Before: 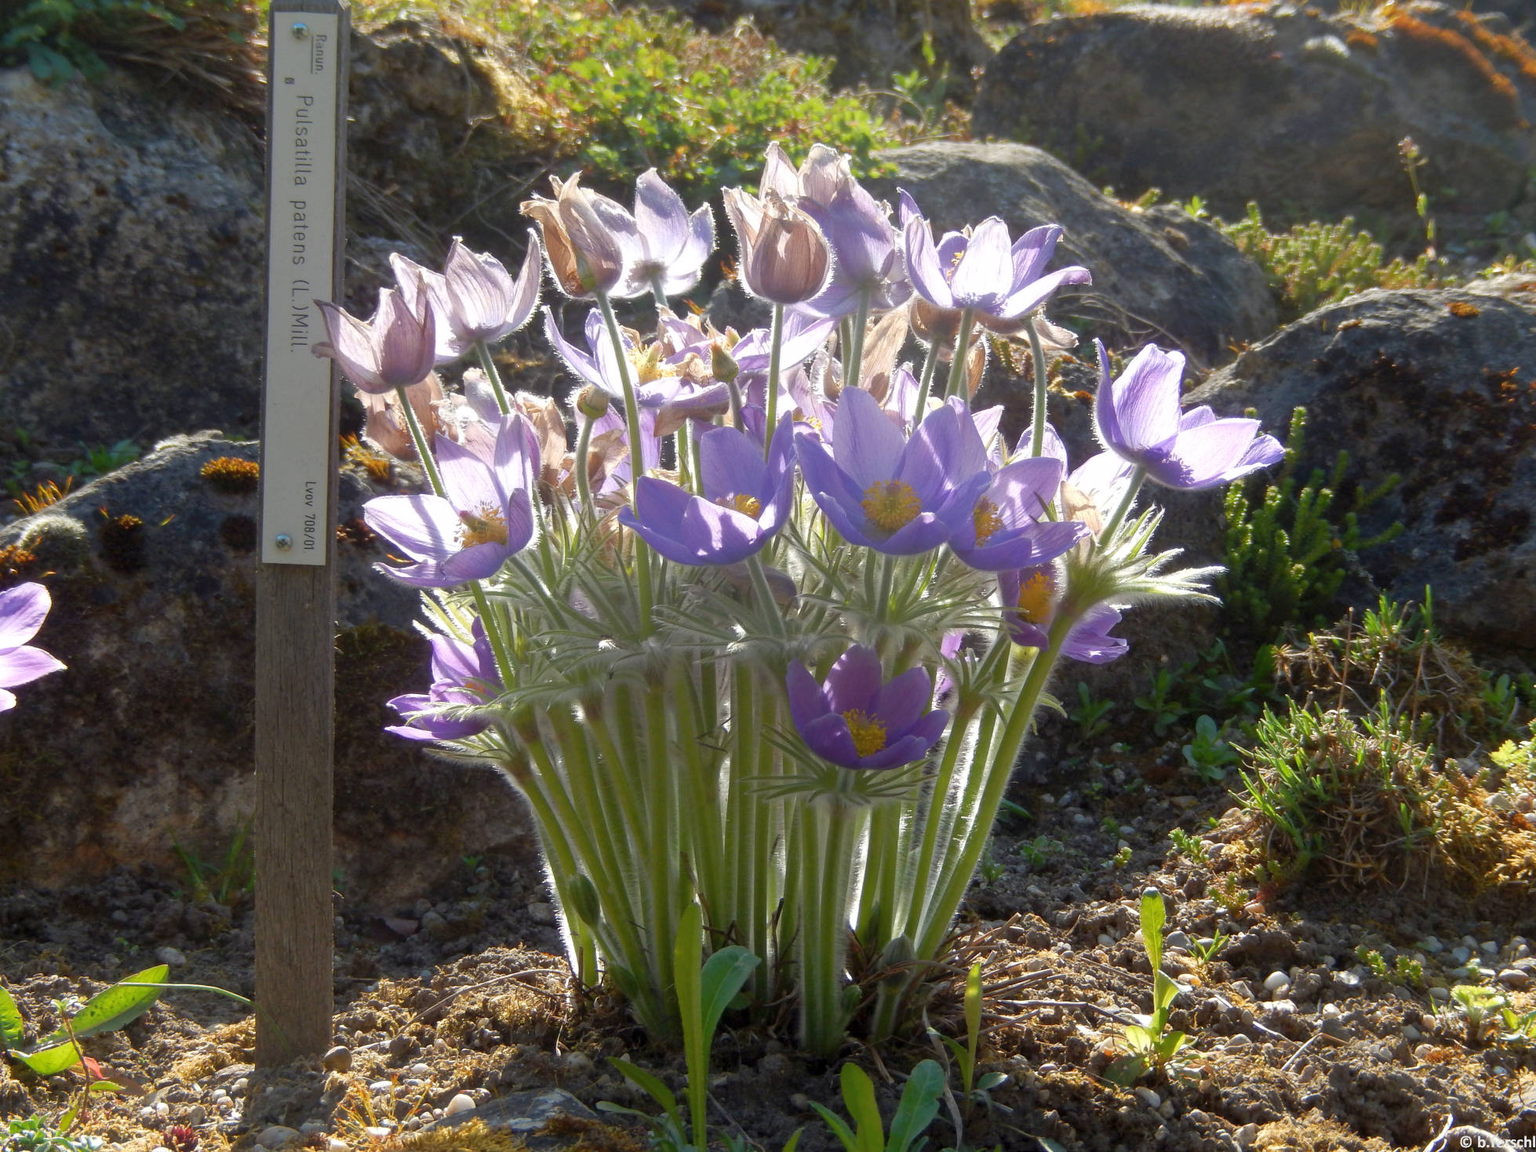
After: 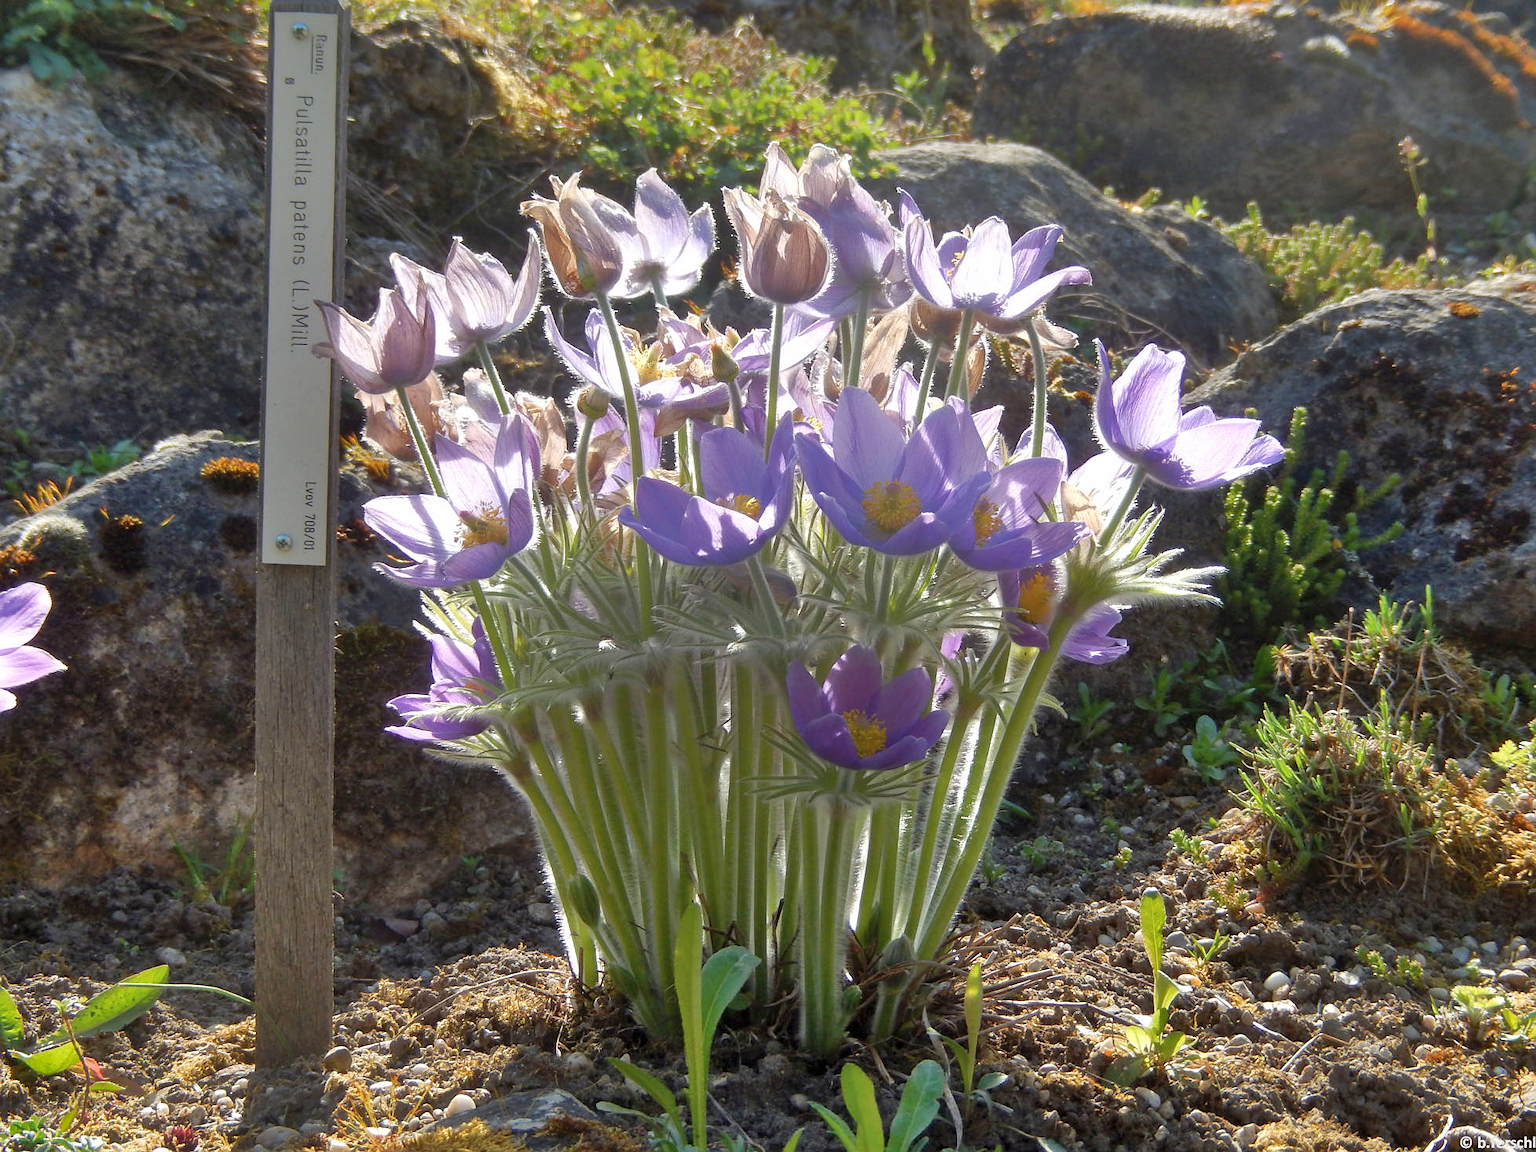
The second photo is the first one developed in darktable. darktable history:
sharpen: radius 1.013
shadows and highlights: shadows 61.3, soften with gaussian
